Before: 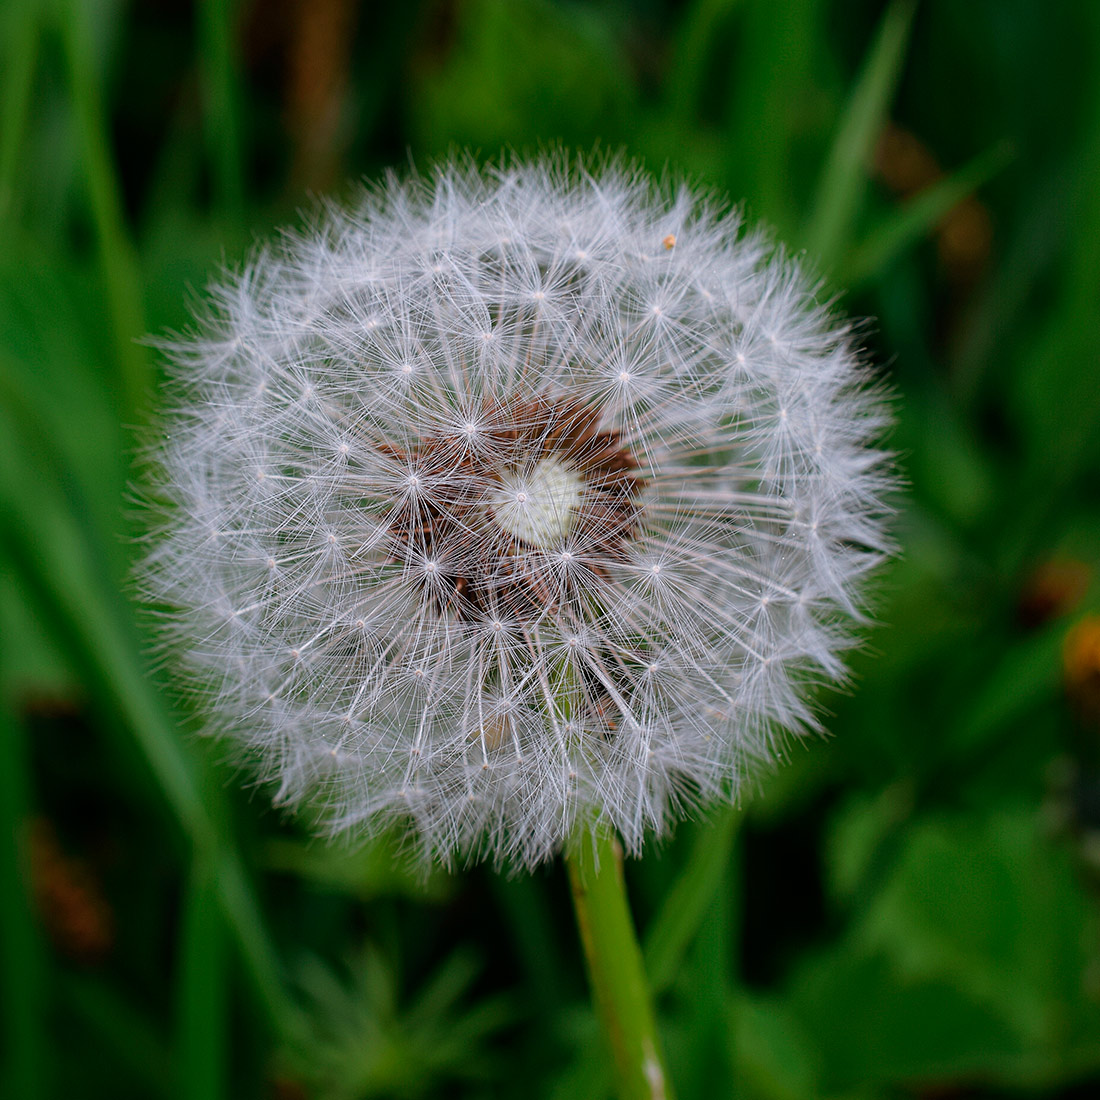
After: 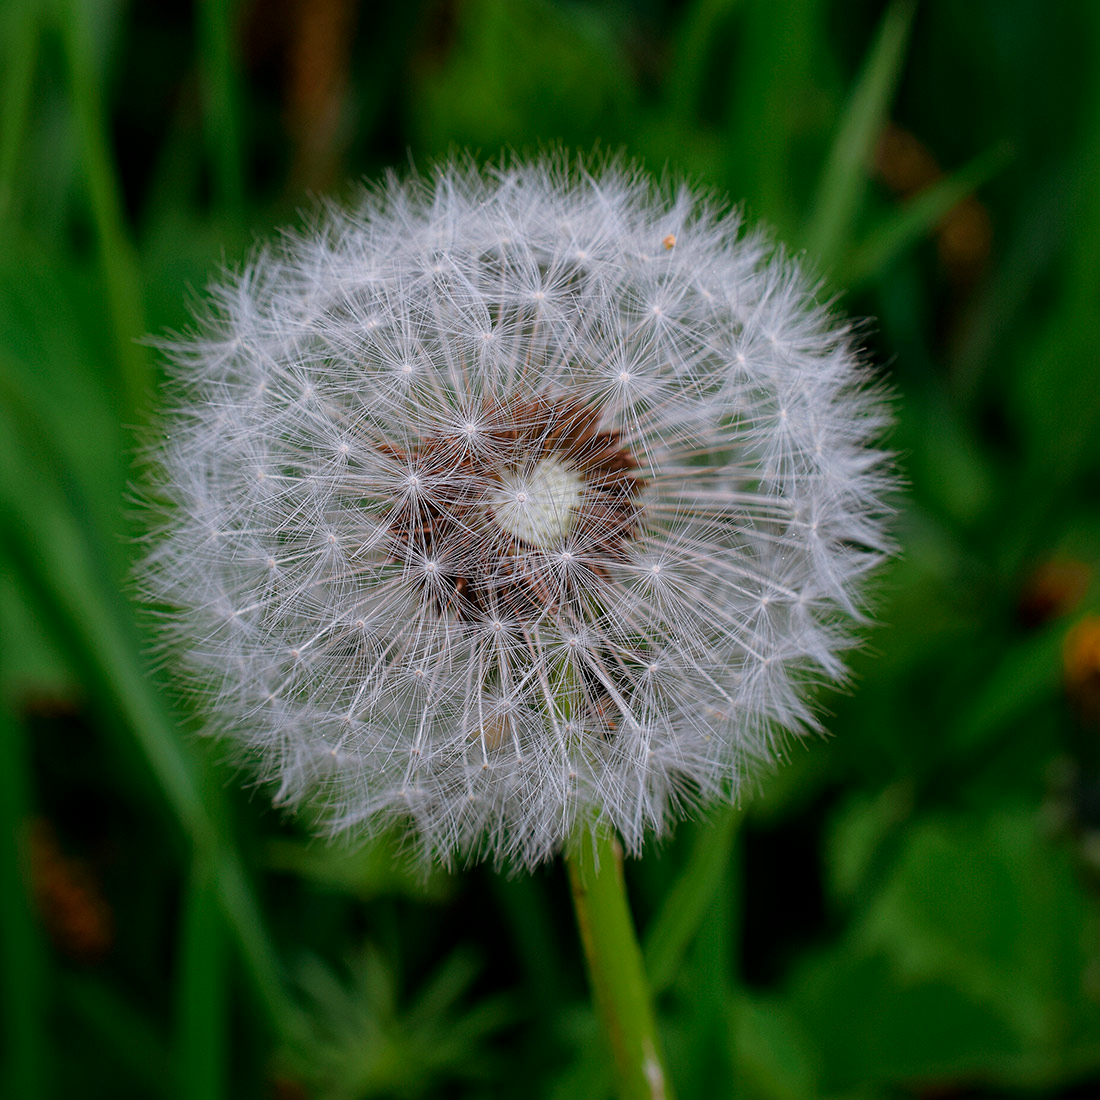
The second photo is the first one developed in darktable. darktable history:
exposure: black level correction 0.001, exposure -0.121 EV, compensate exposure bias true
